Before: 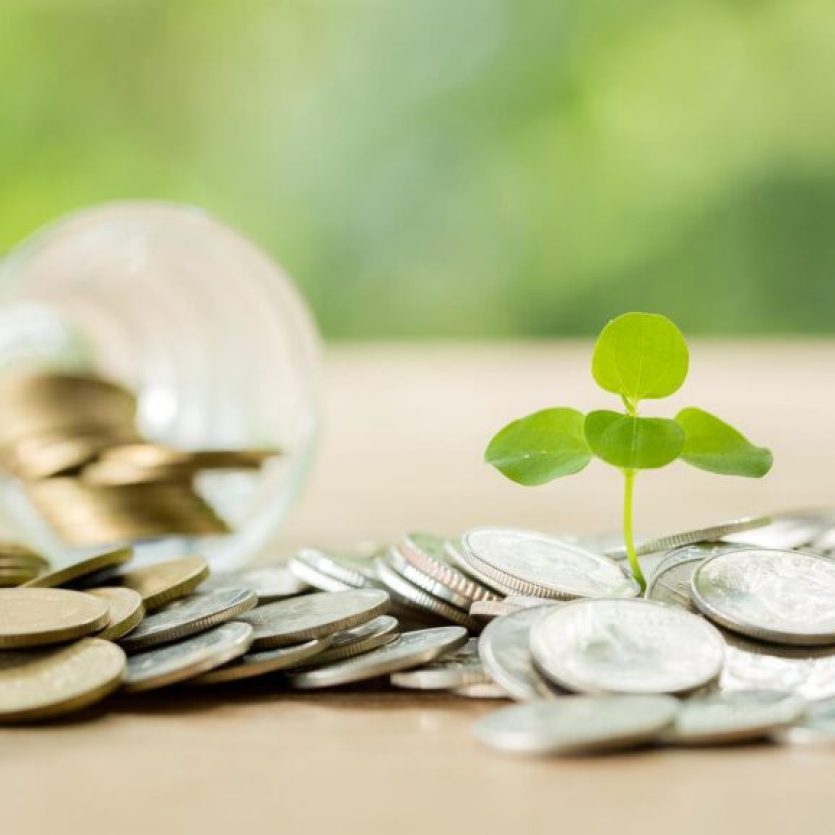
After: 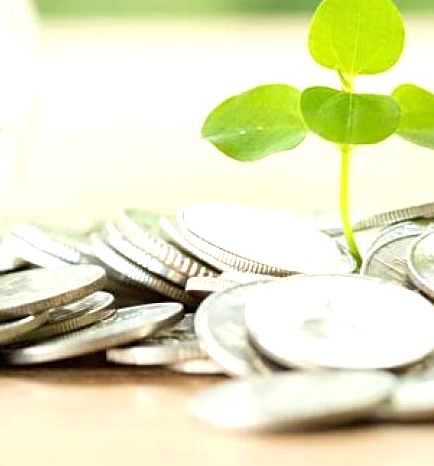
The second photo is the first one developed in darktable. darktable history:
sharpen: on, module defaults
exposure: black level correction 0, exposure 0.599 EV, compensate highlight preservation false
crop: left 34.108%, top 38.813%, right 13.834%, bottom 5.339%
